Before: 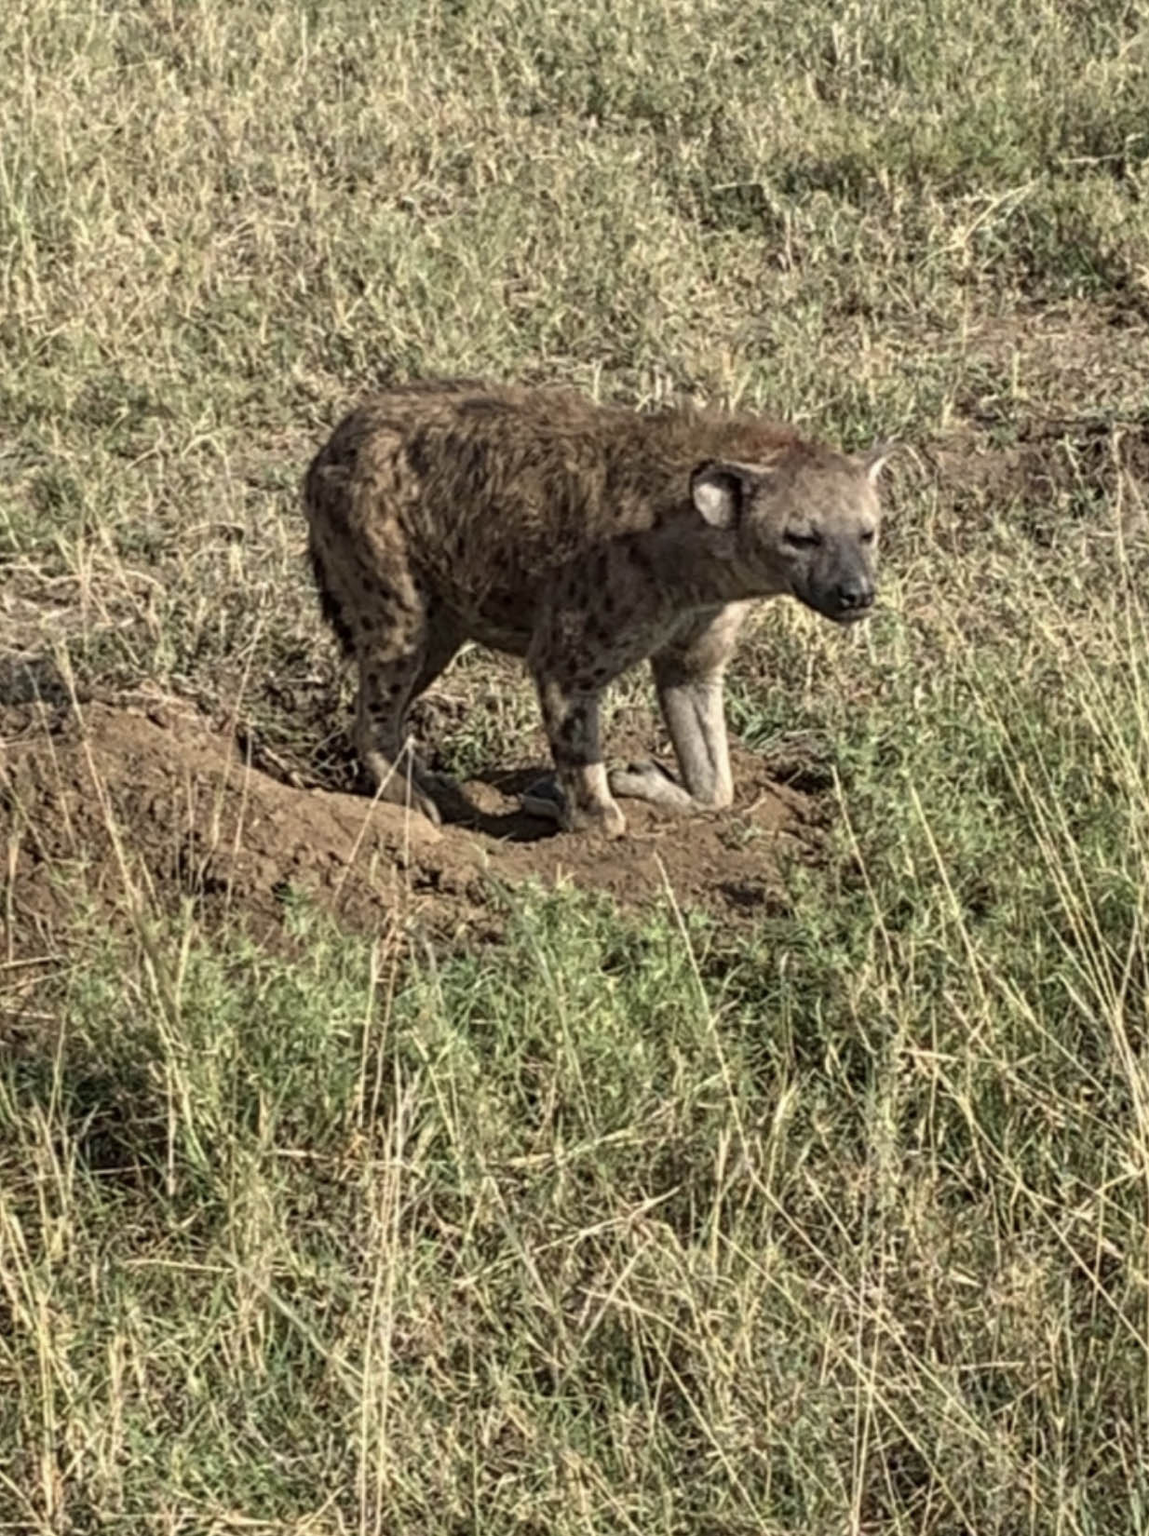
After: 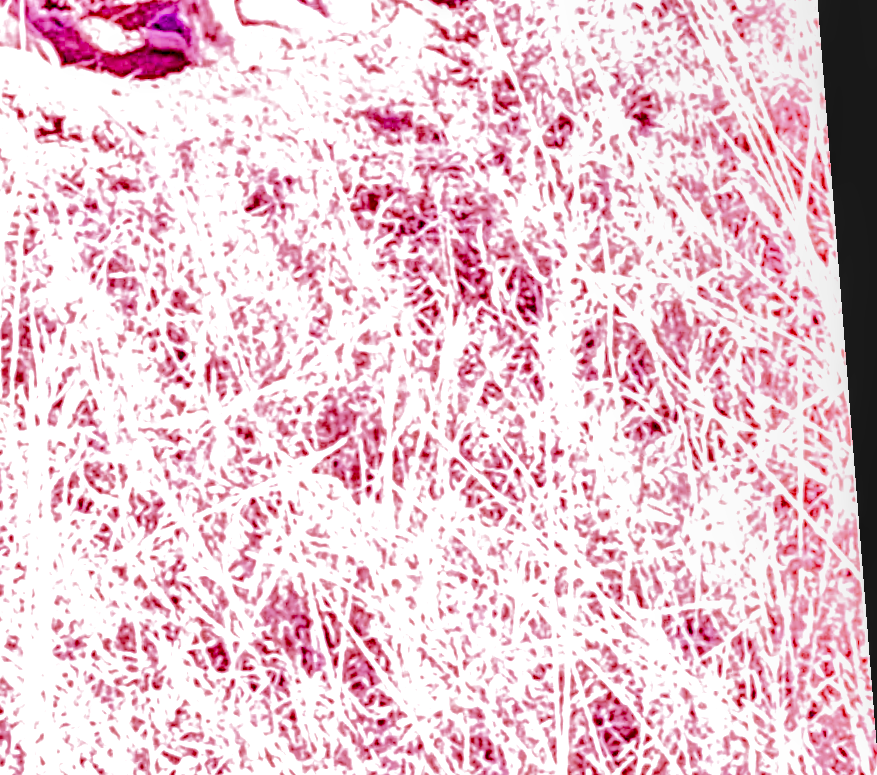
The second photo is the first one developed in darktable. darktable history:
local contrast: on, module defaults
crop and rotate: left 35.509%, top 50.238%, bottom 4.934%
exposure: black level correction 0, exposure 0.2 EV, compensate exposure bias true, compensate highlight preservation false
white balance: red 8, blue 8
rotate and perspective: rotation -4.2°, shear 0.006, automatic cropping off
filmic rgb: black relative exposure -8.54 EV, white relative exposure 5.52 EV, hardness 3.39, contrast 1.016
rgb levels: levels [[0.01, 0.419, 0.839], [0, 0.5, 1], [0, 0.5, 1]]
shadows and highlights: shadows 32.83, highlights -47.7, soften with gaussian
